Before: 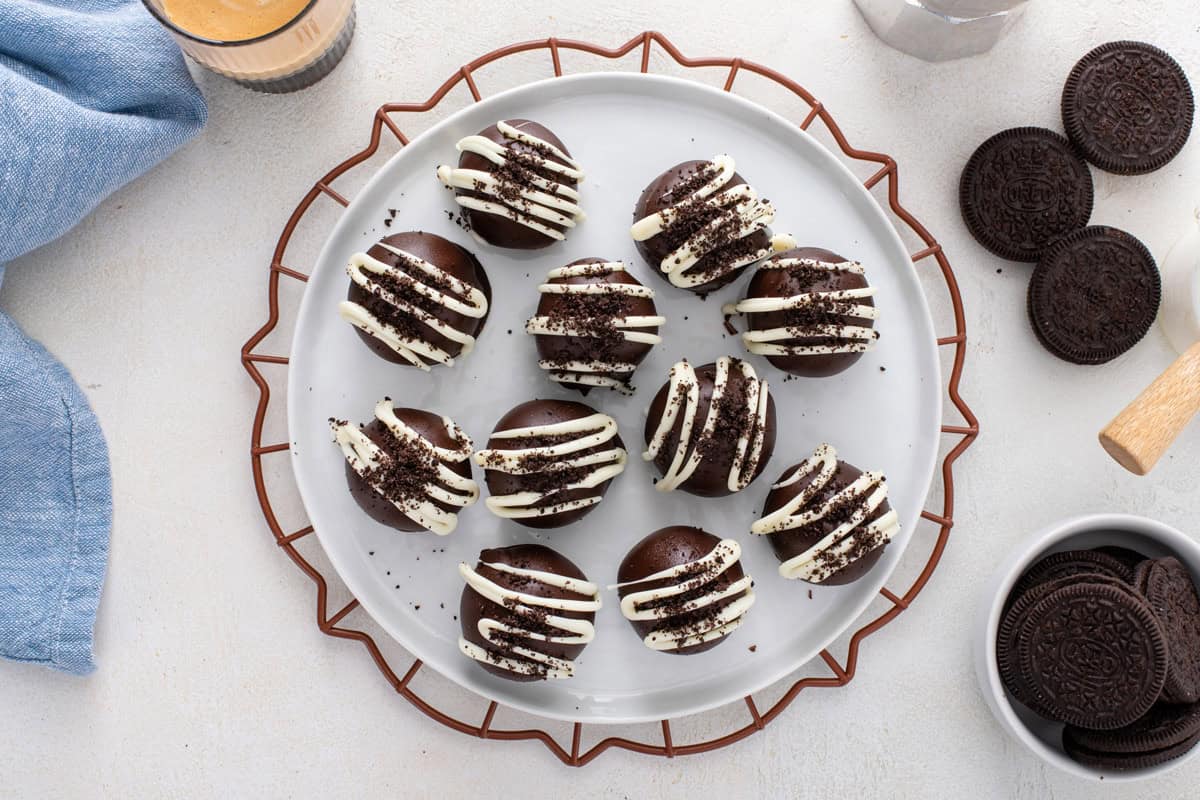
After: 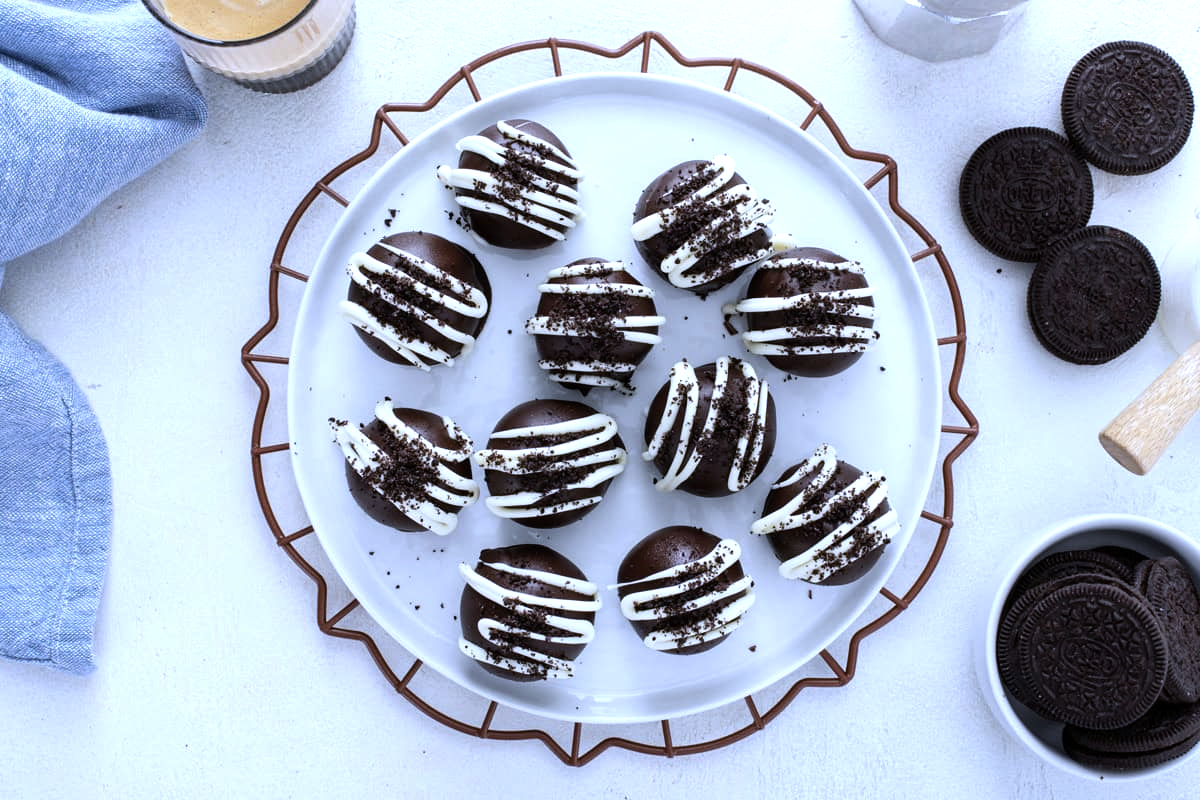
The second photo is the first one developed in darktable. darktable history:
white balance: red 0.871, blue 1.249
color correction: saturation 0.8
tone equalizer: -8 EV -0.417 EV, -7 EV -0.389 EV, -6 EV -0.333 EV, -5 EV -0.222 EV, -3 EV 0.222 EV, -2 EV 0.333 EV, -1 EV 0.389 EV, +0 EV 0.417 EV, edges refinement/feathering 500, mask exposure compensation -1.57 EV, preserve details no
